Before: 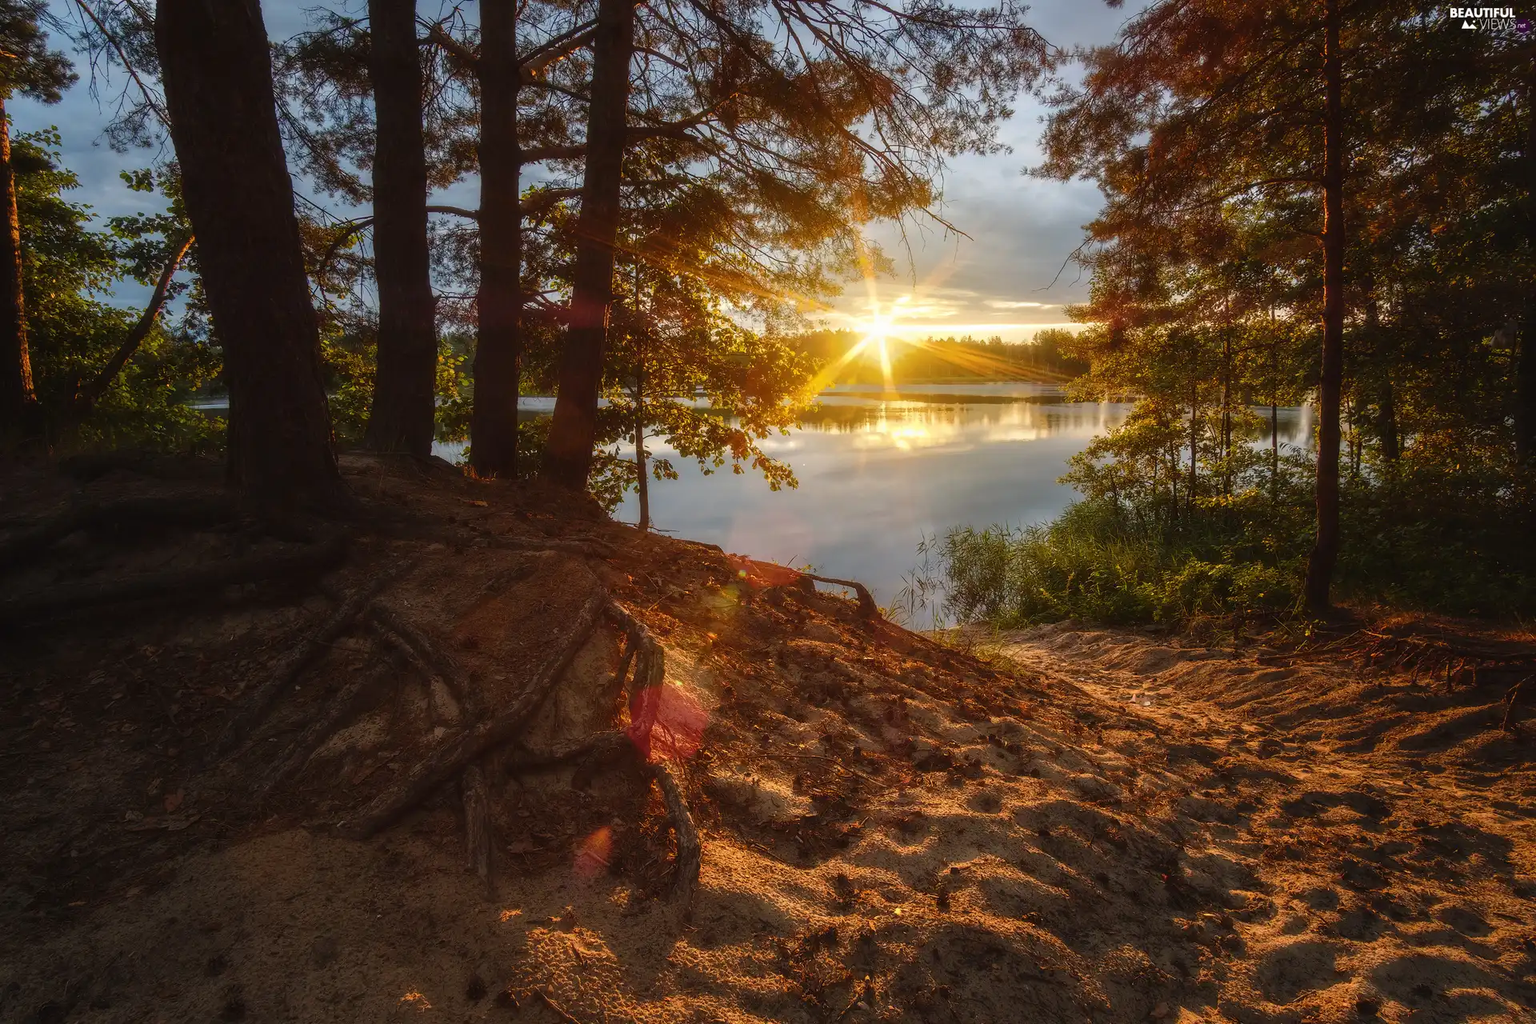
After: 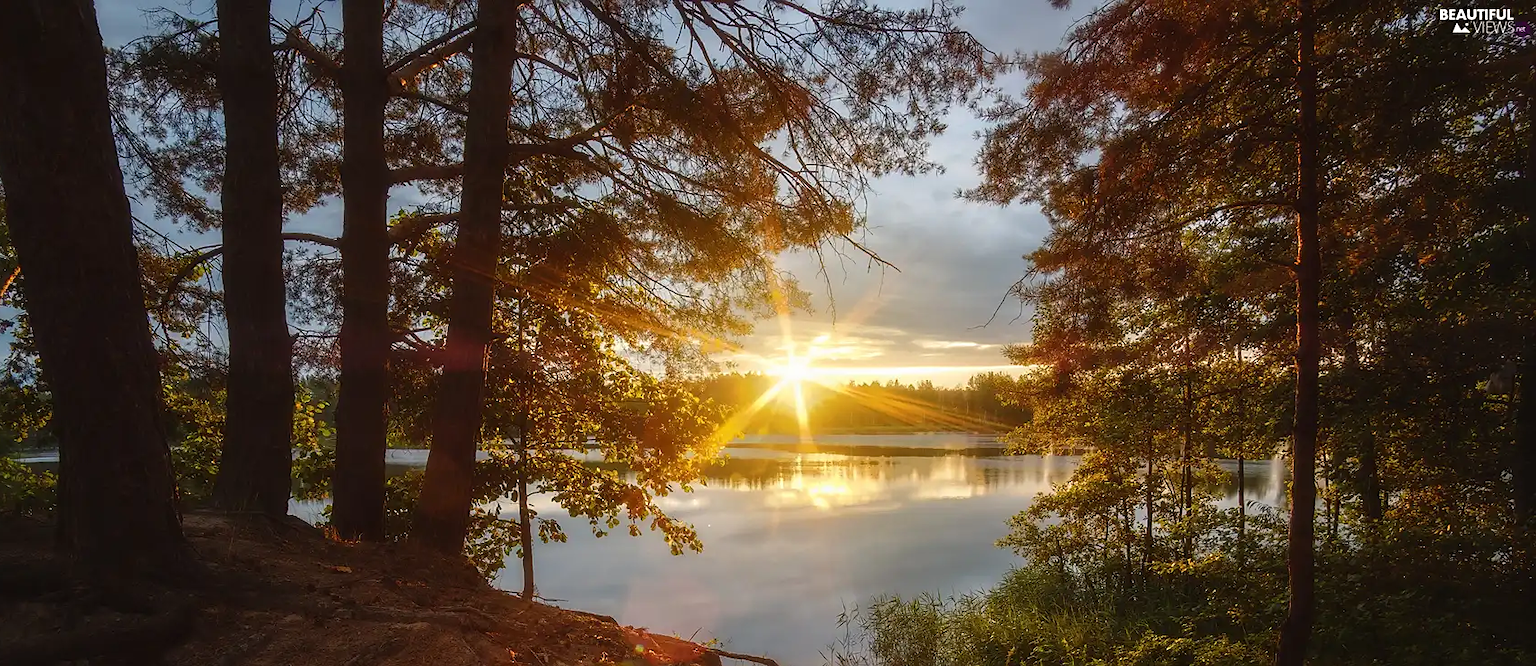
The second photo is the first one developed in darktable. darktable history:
crop and rotate: left 11.516%, bottom 42.359%
sharpen: radius 1.826, amount 0.405, threshold 1.481
